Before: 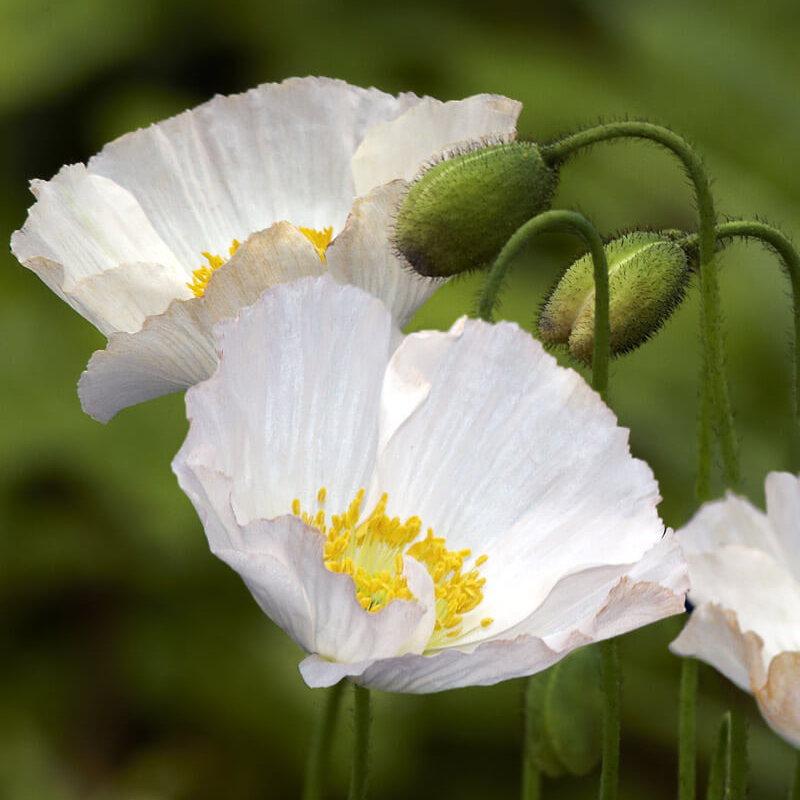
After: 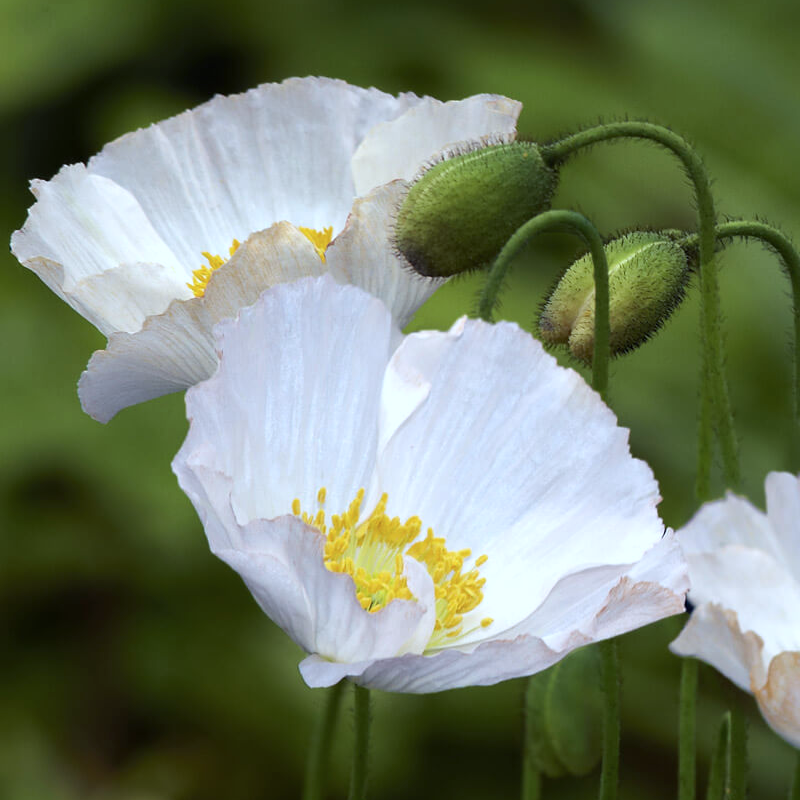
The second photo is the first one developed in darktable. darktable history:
color calibration: x 0.37, y 0.382, temperature 4319.04 K
